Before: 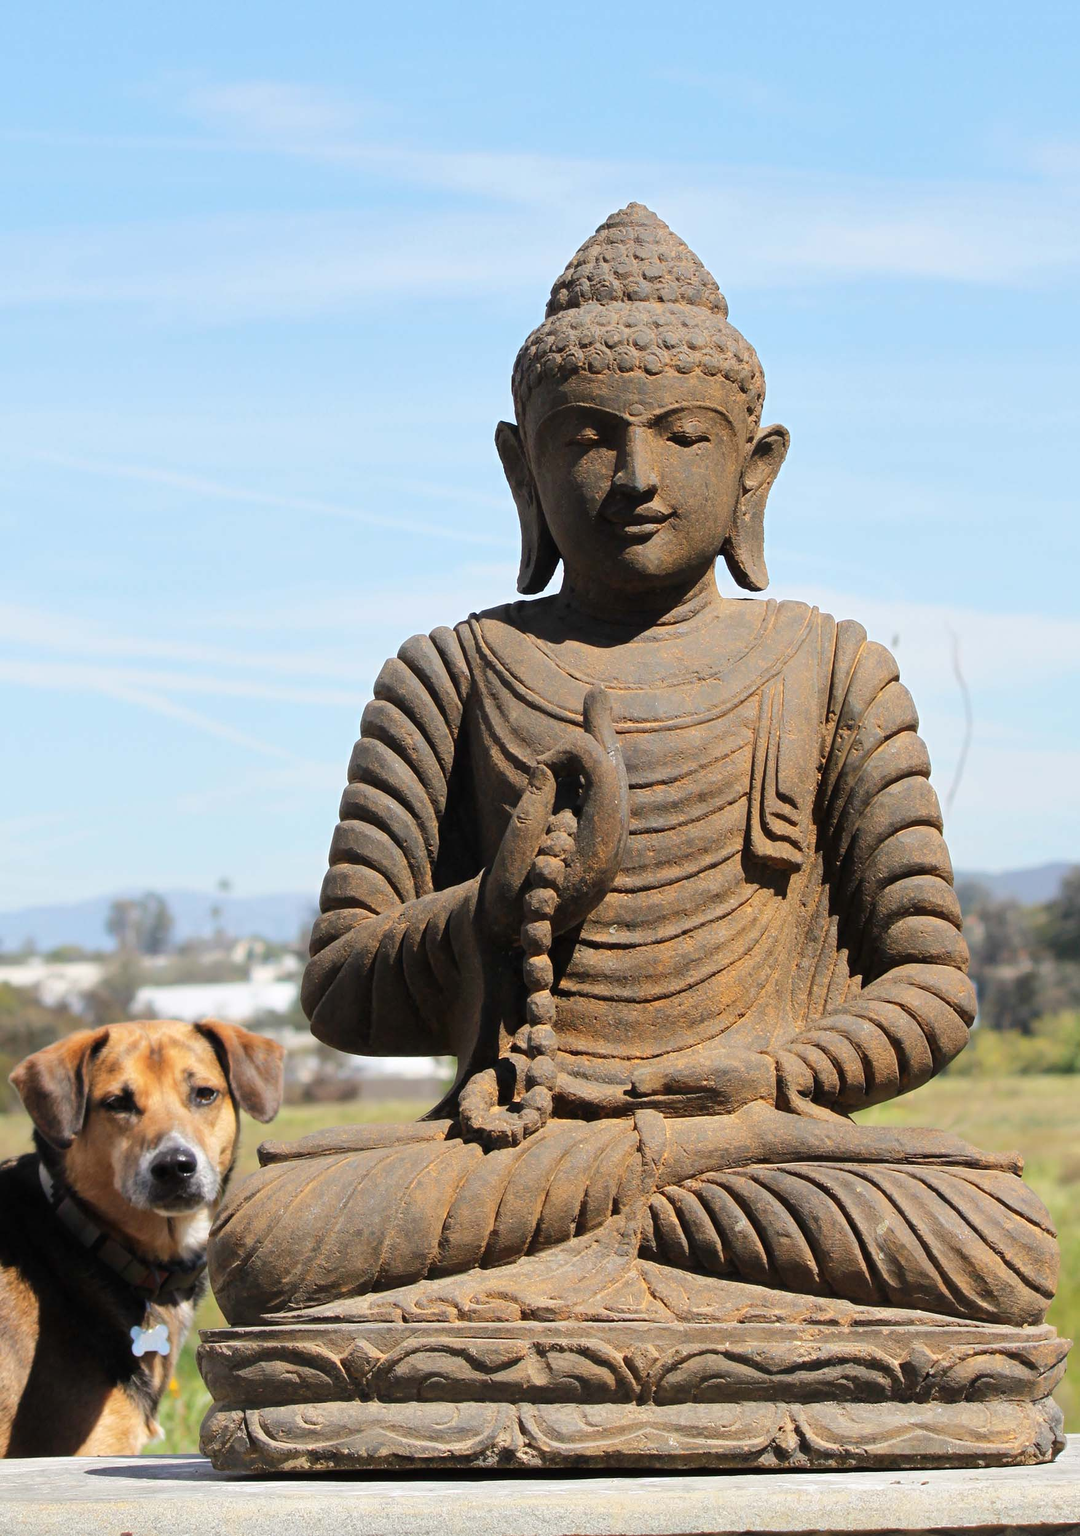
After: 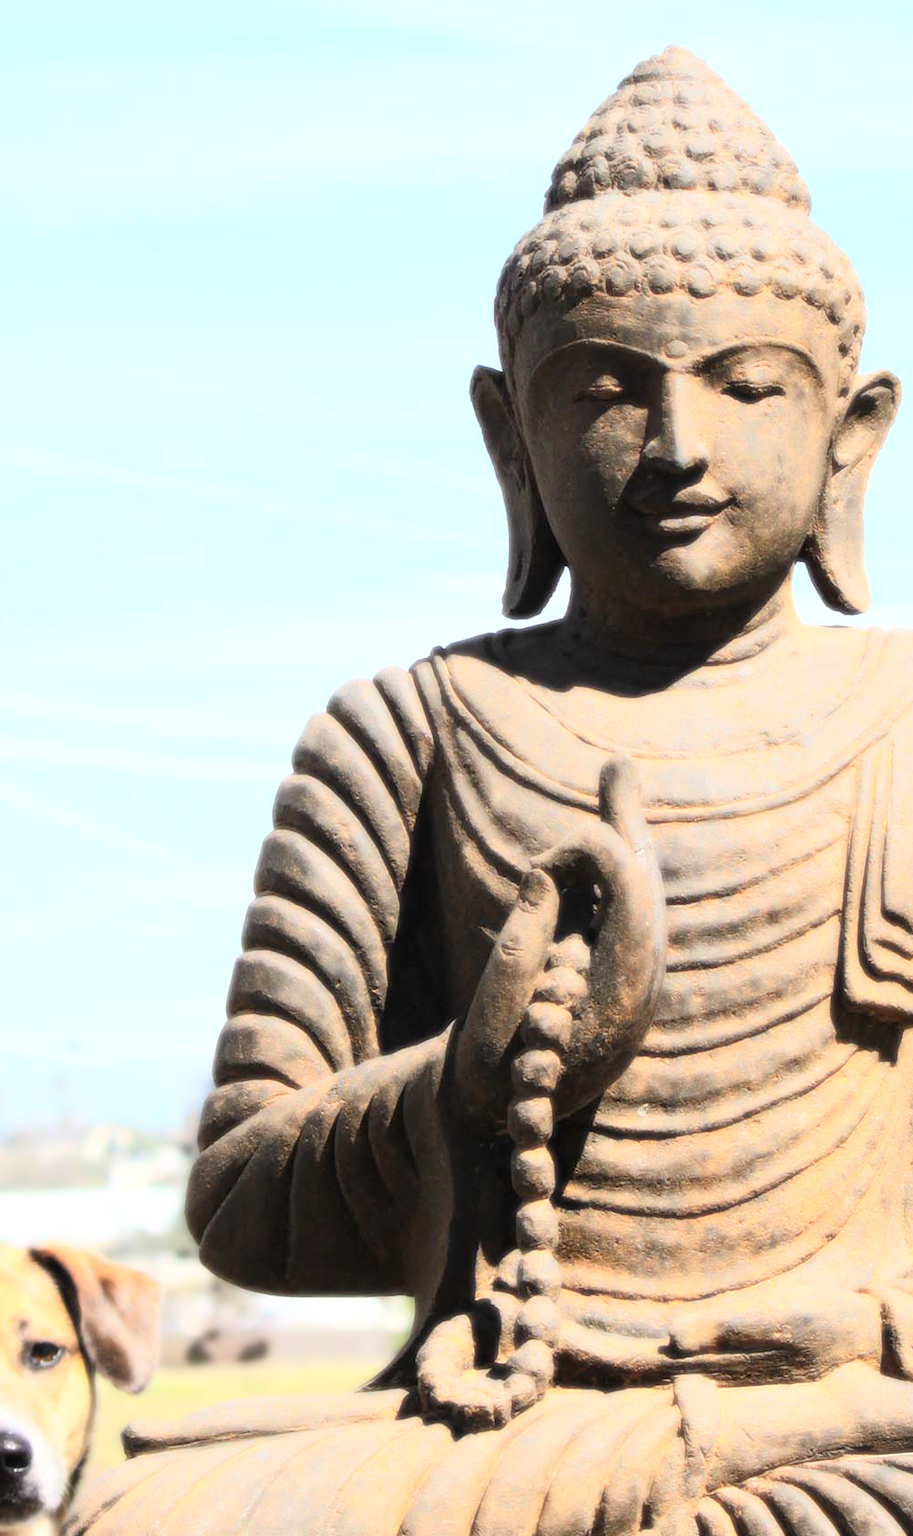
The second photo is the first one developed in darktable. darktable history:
contrast brightness saturation: contrast 0.05, brightness 0.06, saturation 0.01
bloom: size 0%, threshold 54.82%, strength 8.31%
crop: left 16.202%, top 11.208%, right 26.045%, bottom 20.557%
